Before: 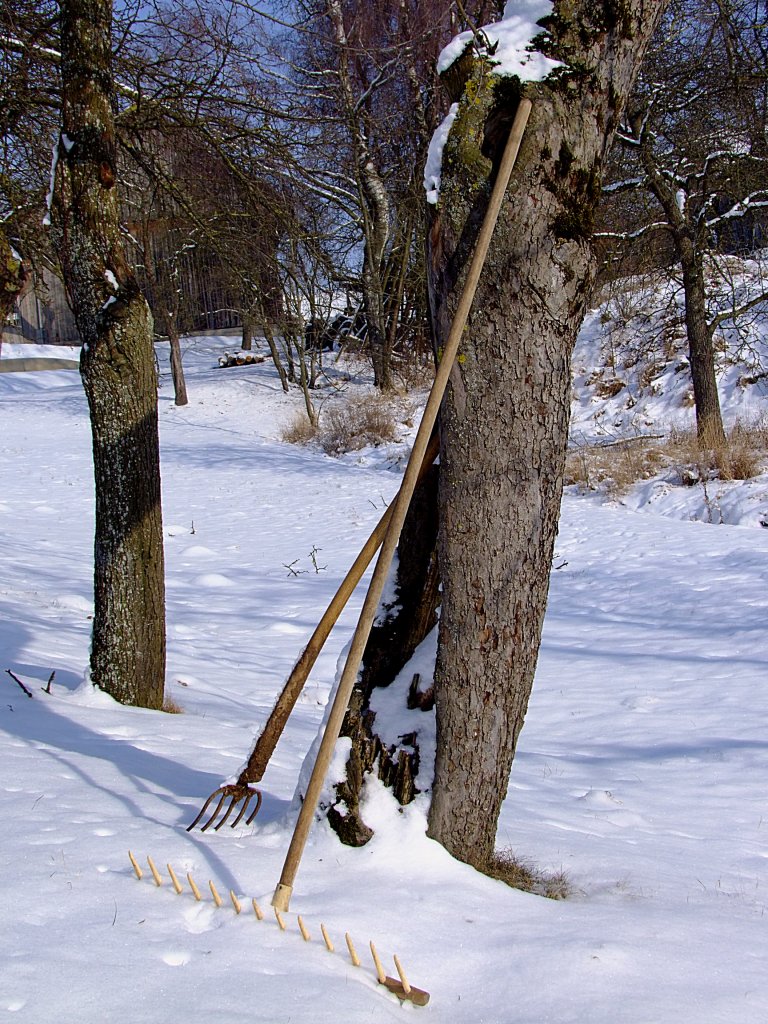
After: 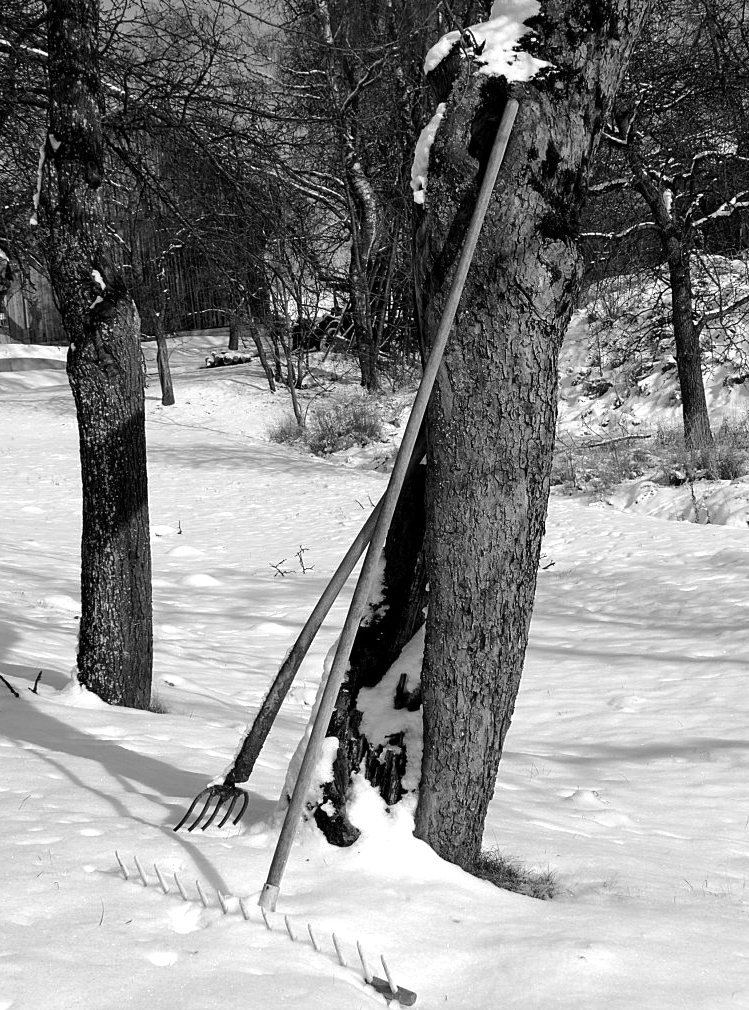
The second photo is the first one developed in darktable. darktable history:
crop and rotate: left 1.774%, right 0.633%, bottom 1.28%
tone equalizer: -8 EV -0.417 EV, -7 EV -0.389 EV, -6 EV -0.333 EV, -5 EV -0.222 EV, -3 EV 0.222 EV, -2 EV 0.333 EV, -1 EV 0.389 EV, +0 EV 0.417 EV, edges refinement/feathering 500, mask exposure compensation -1.57 EV, preserve details no
color contrast: green-magenta contrast 0, blue-yellow contrast 0
local contrast: mode bilateral grid, contrast 10, coarseness 25, detail 115%, midtone range 0.2
white balance: red 0.978, blue 0.999
color zones: curves: ch0 [(0.018, 0.548) (0.197, 0.654) (0.425, 0.447) (0.605, 0.658) (0.732, 0.579)]; ch1 [(0.105, 0.531) (0.224, 0.531) (0.386, 0.39) (0.618, 0.456) (0.732, 0.456) (0.956, 0.421)]; ch2 [(0.039, 0.583) (0.215, 0.465) (0.399, 0.544) (0.465, 0.548) (0.614, 0.447) (0.724, 0.43) (0.882, 0.623) (0.956, 0.632)]
